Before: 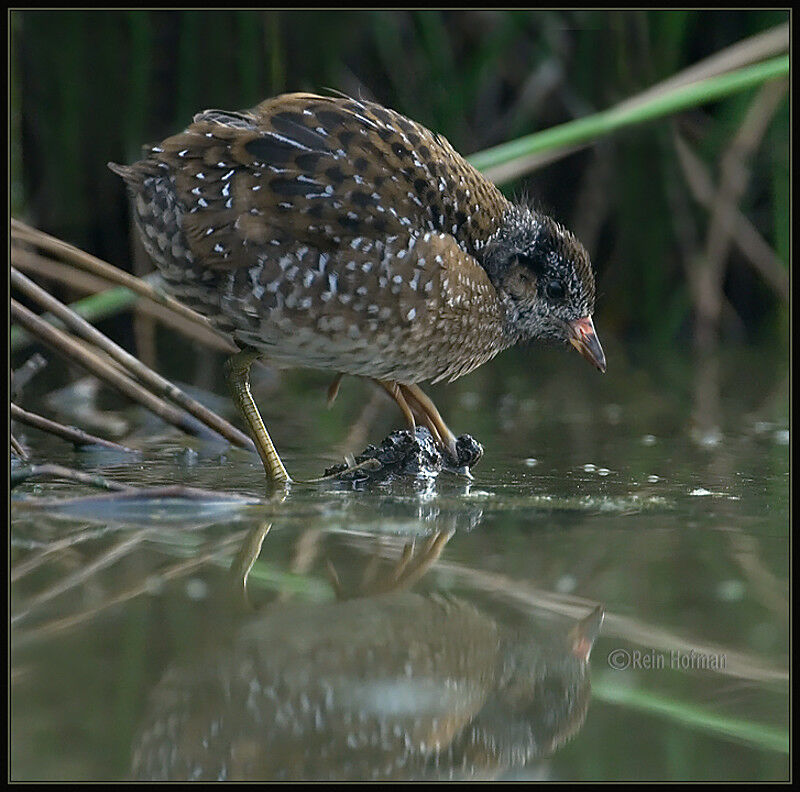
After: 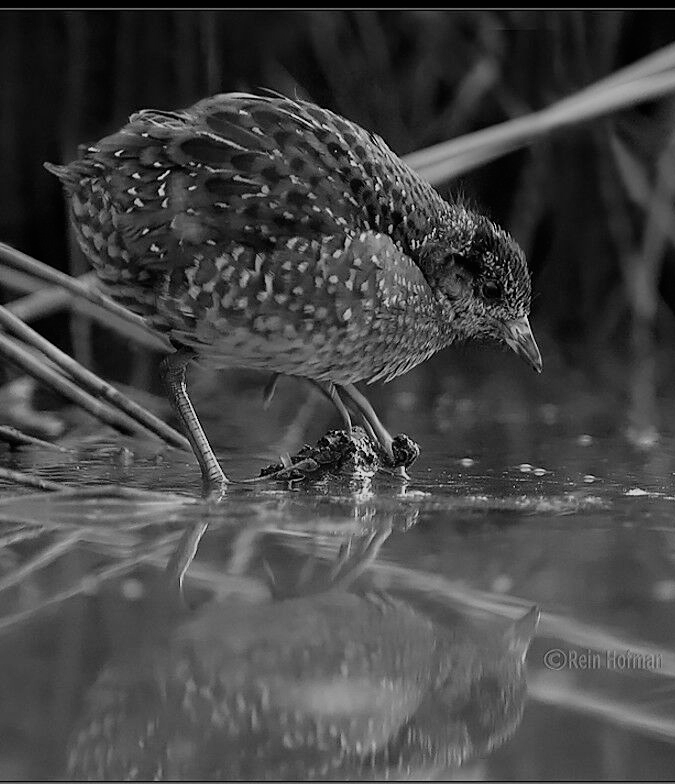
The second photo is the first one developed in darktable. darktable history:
crop: left 8.026%, right 7.374%
filmic rgb: black relative exposure -7.65 EV, white relative exposure 4.56 EV, hardness 3.61, color science v6 (2022)
monochrome: on, module defaults
